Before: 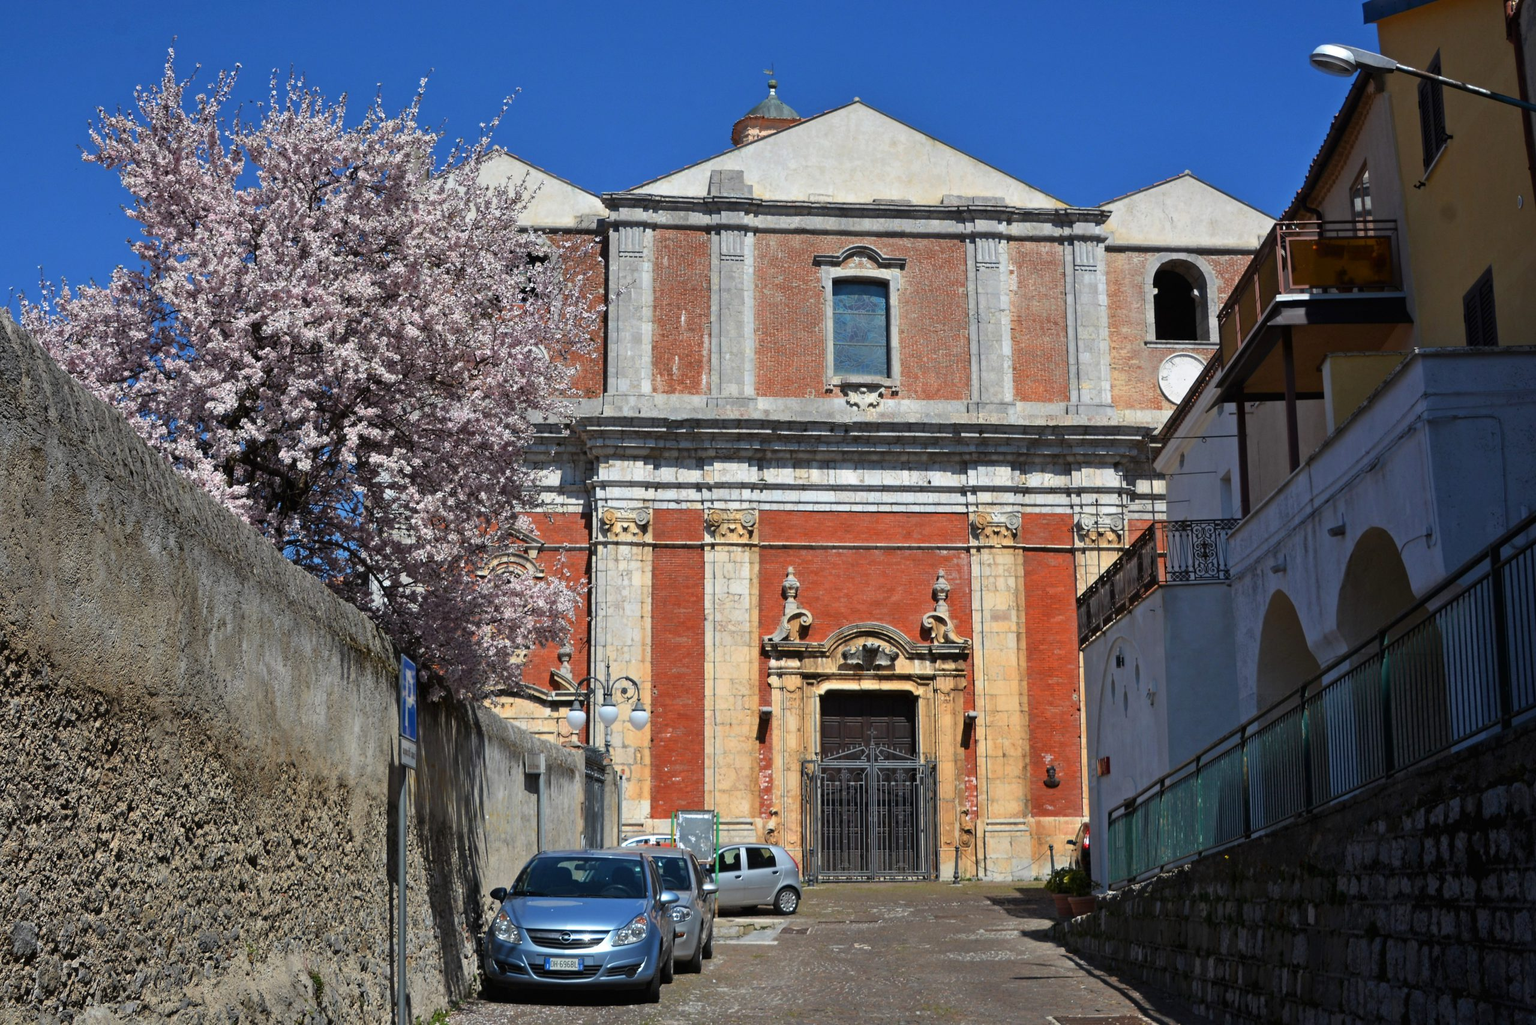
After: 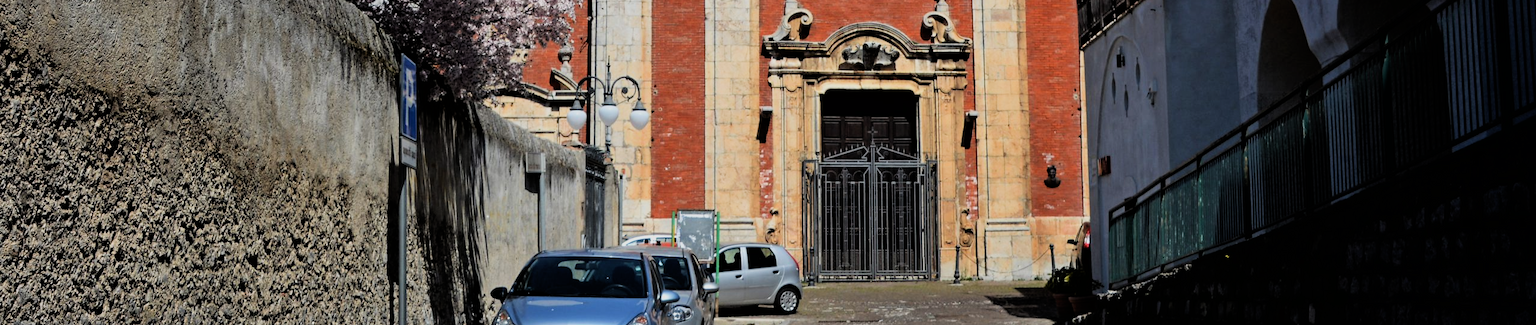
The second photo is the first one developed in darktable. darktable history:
crop and rotate: top 58.71%, bottom 9.457%
filmic rgb: black relative exposure -5.04 EV, white relative exposure 3.95 EV, hardness 2.9, contrast 1.297, highlights saturation mix -28.63%
